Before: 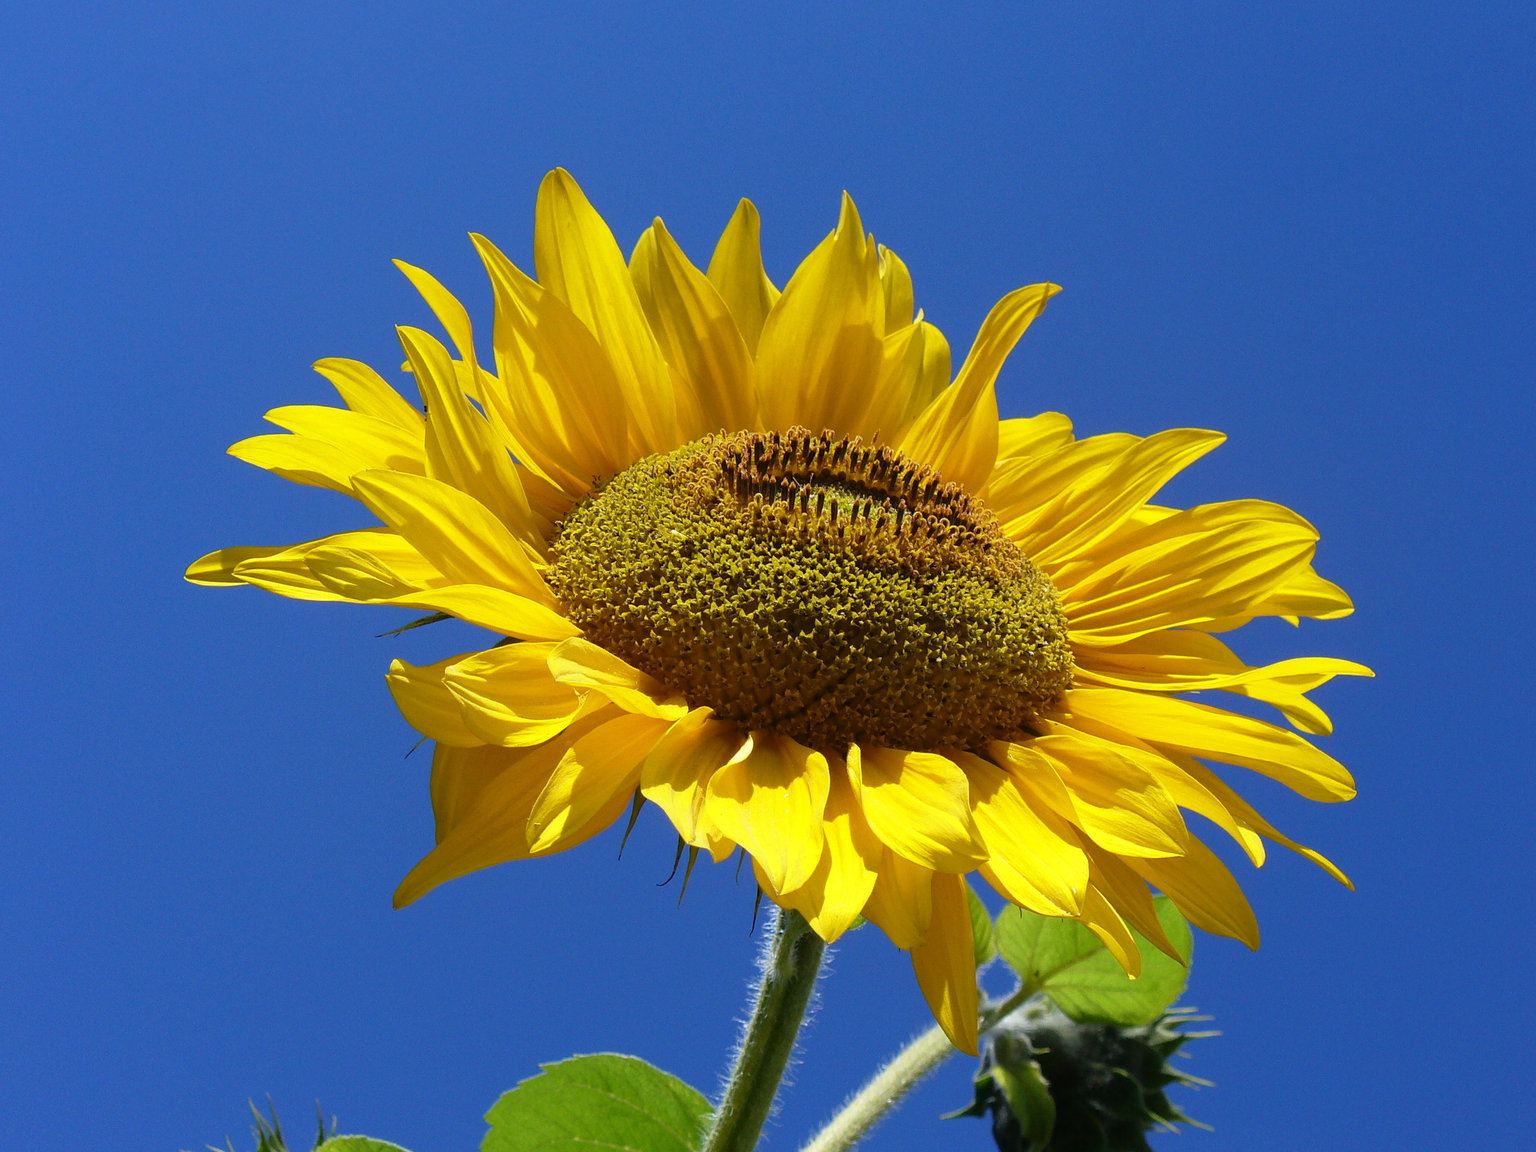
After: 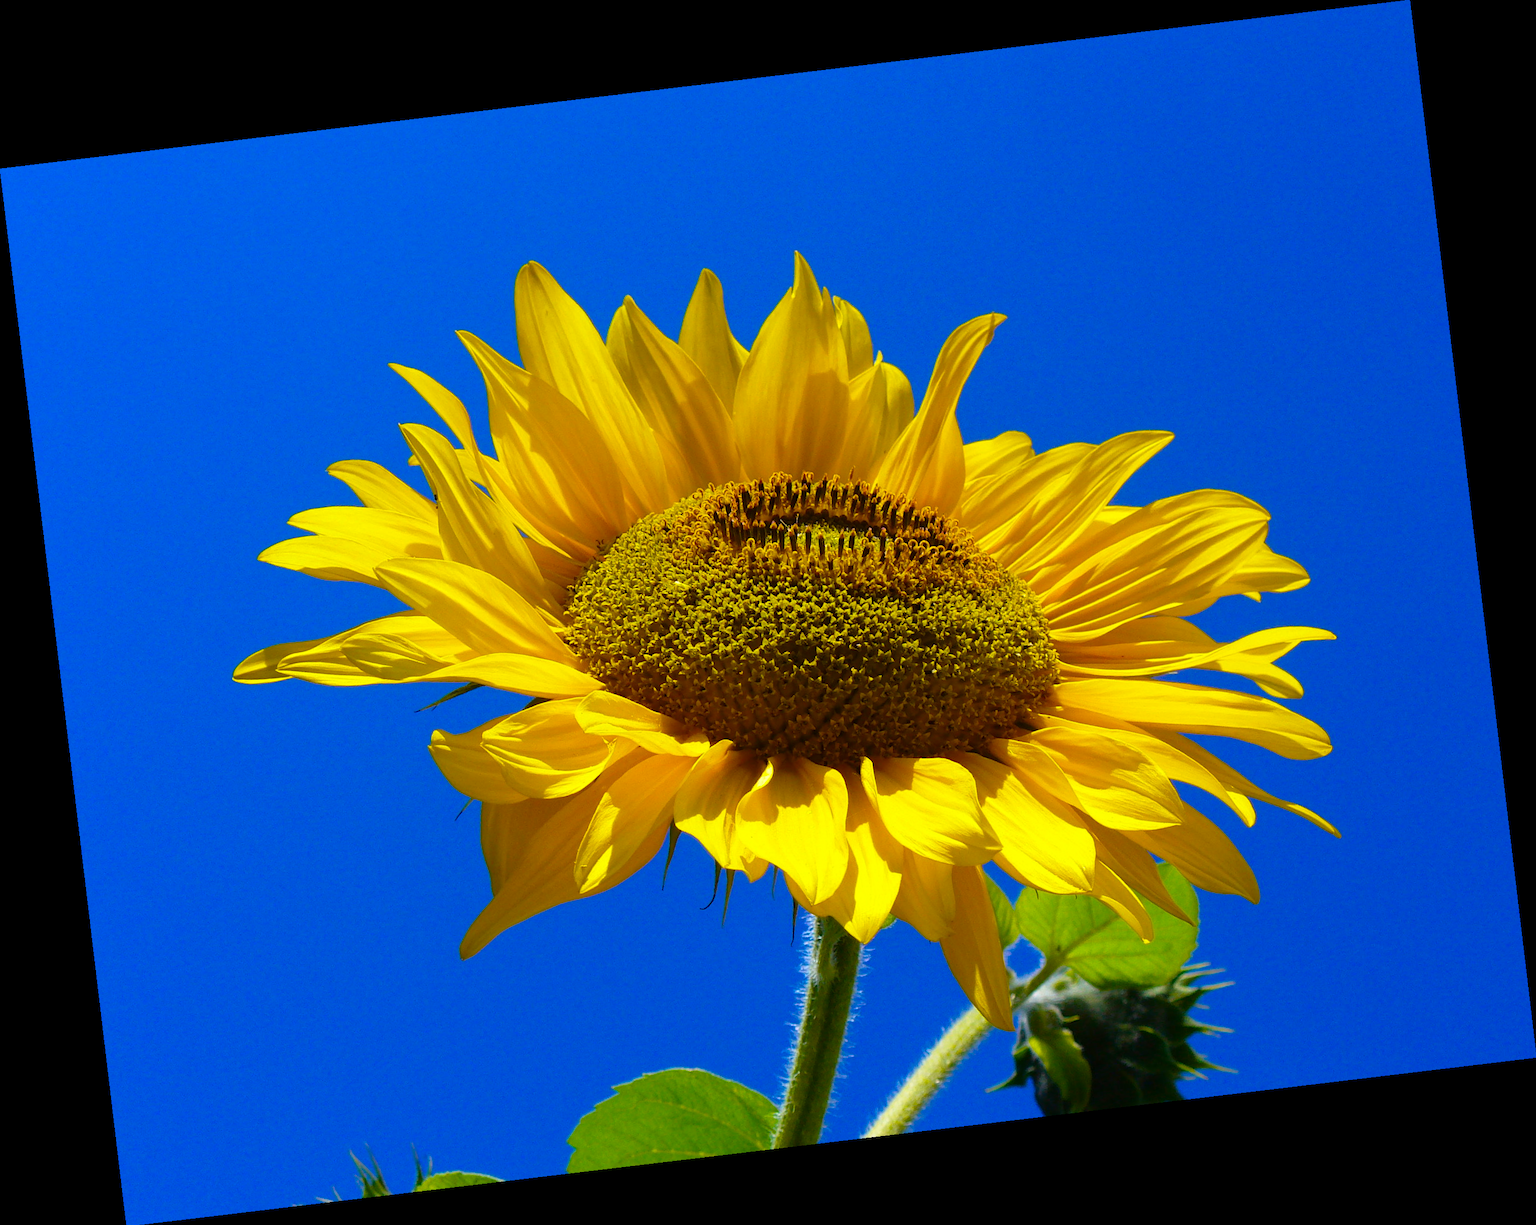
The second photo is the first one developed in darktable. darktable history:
rotate and perspective: rotation -6.83°, automatic cropping off
color balance: output saturation 120%
color balance rgb: linear chroma grading › global chroma 15%, perceptual saturation grading › global saturation 30%
